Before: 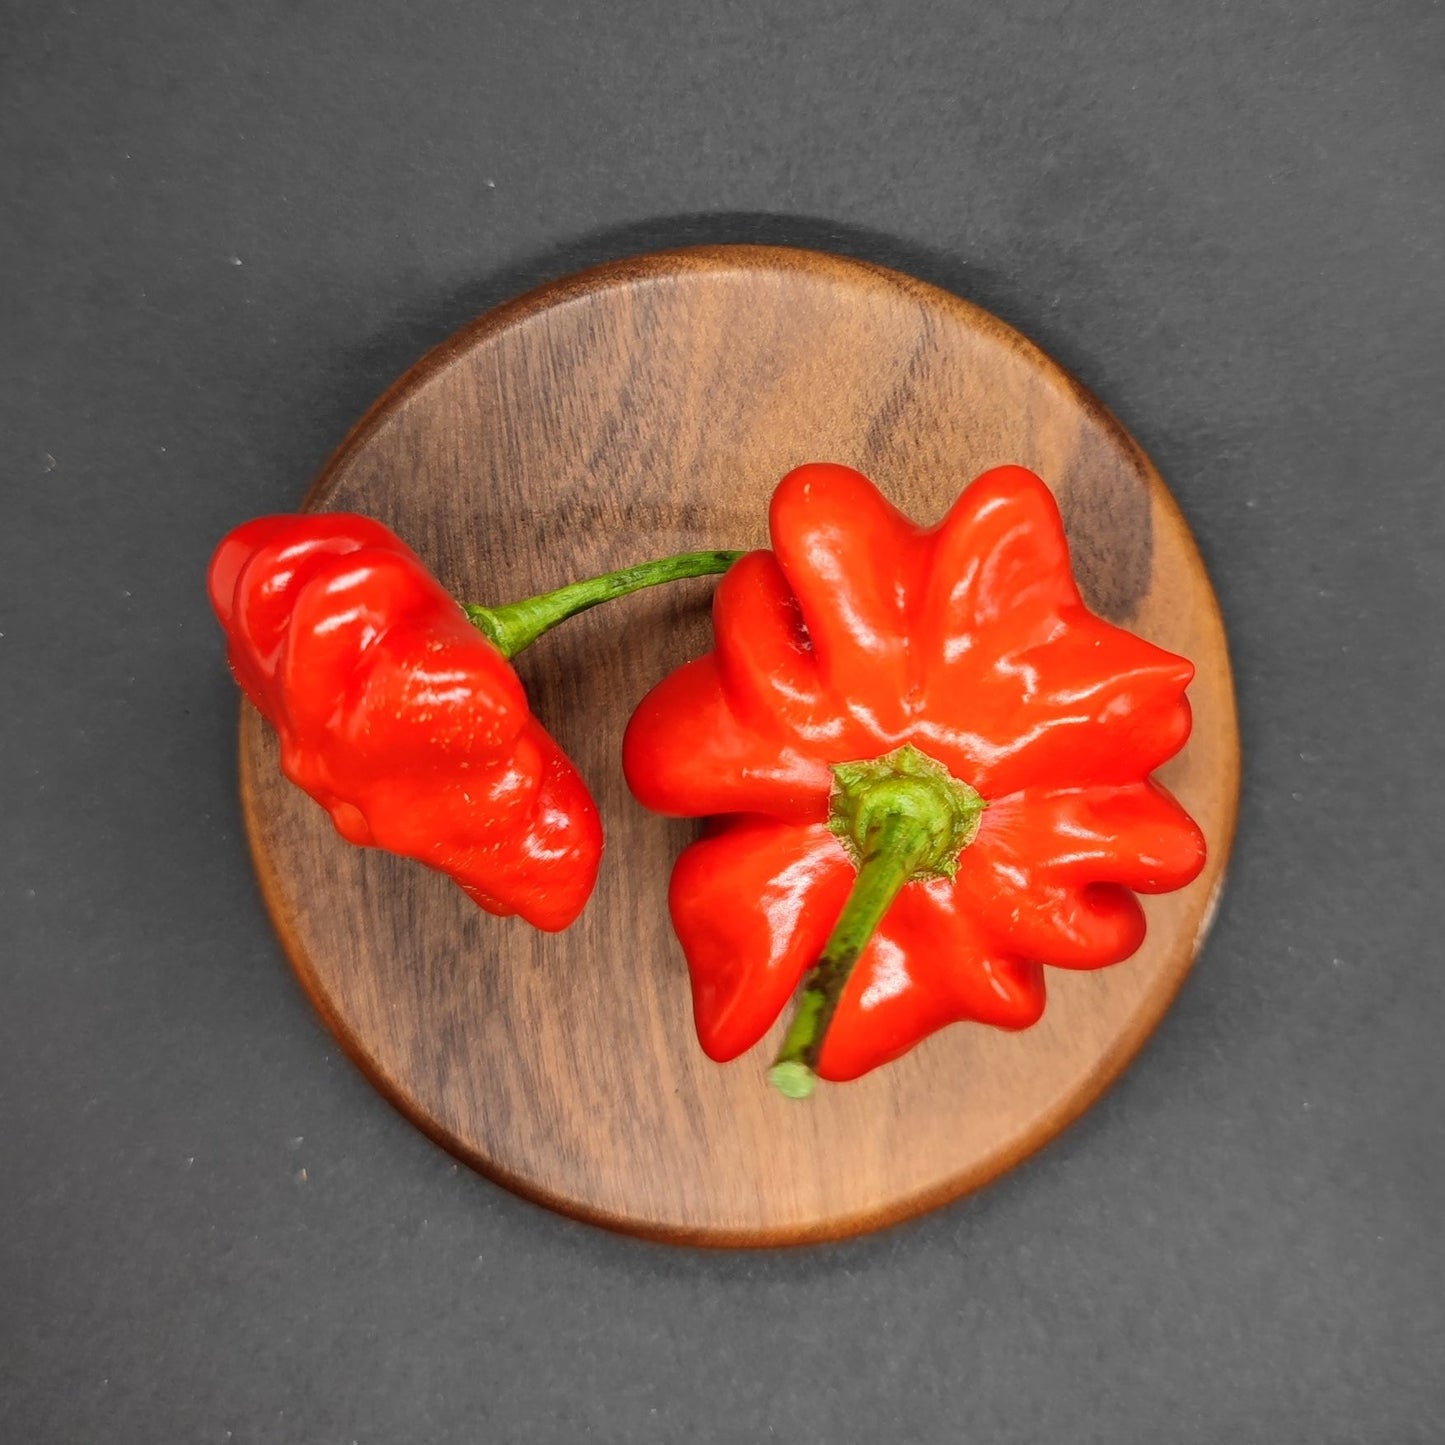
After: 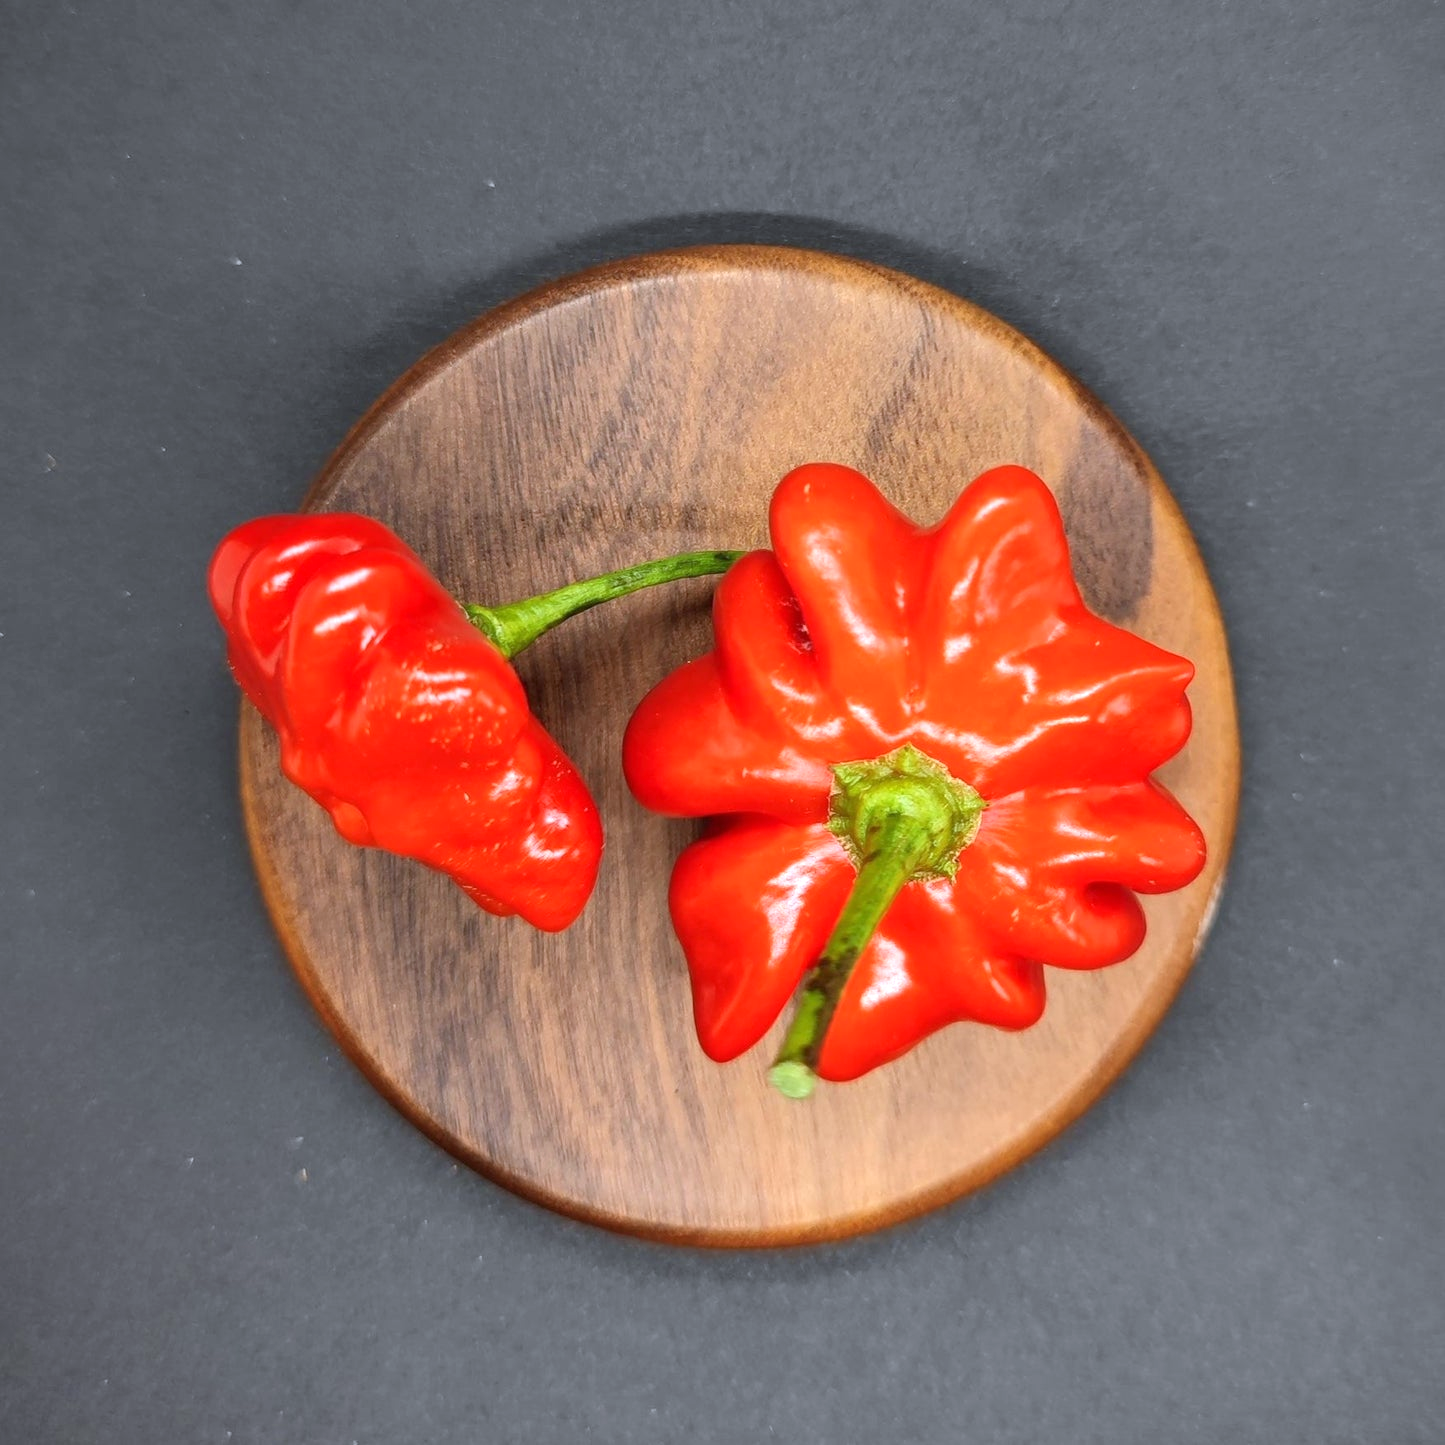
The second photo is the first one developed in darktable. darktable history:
white balance: red 0.954, blue 1.079
exposure: black level correction 0, exposure 0.4 EV, compensate exposure bias true, compensate highlight preservation false
